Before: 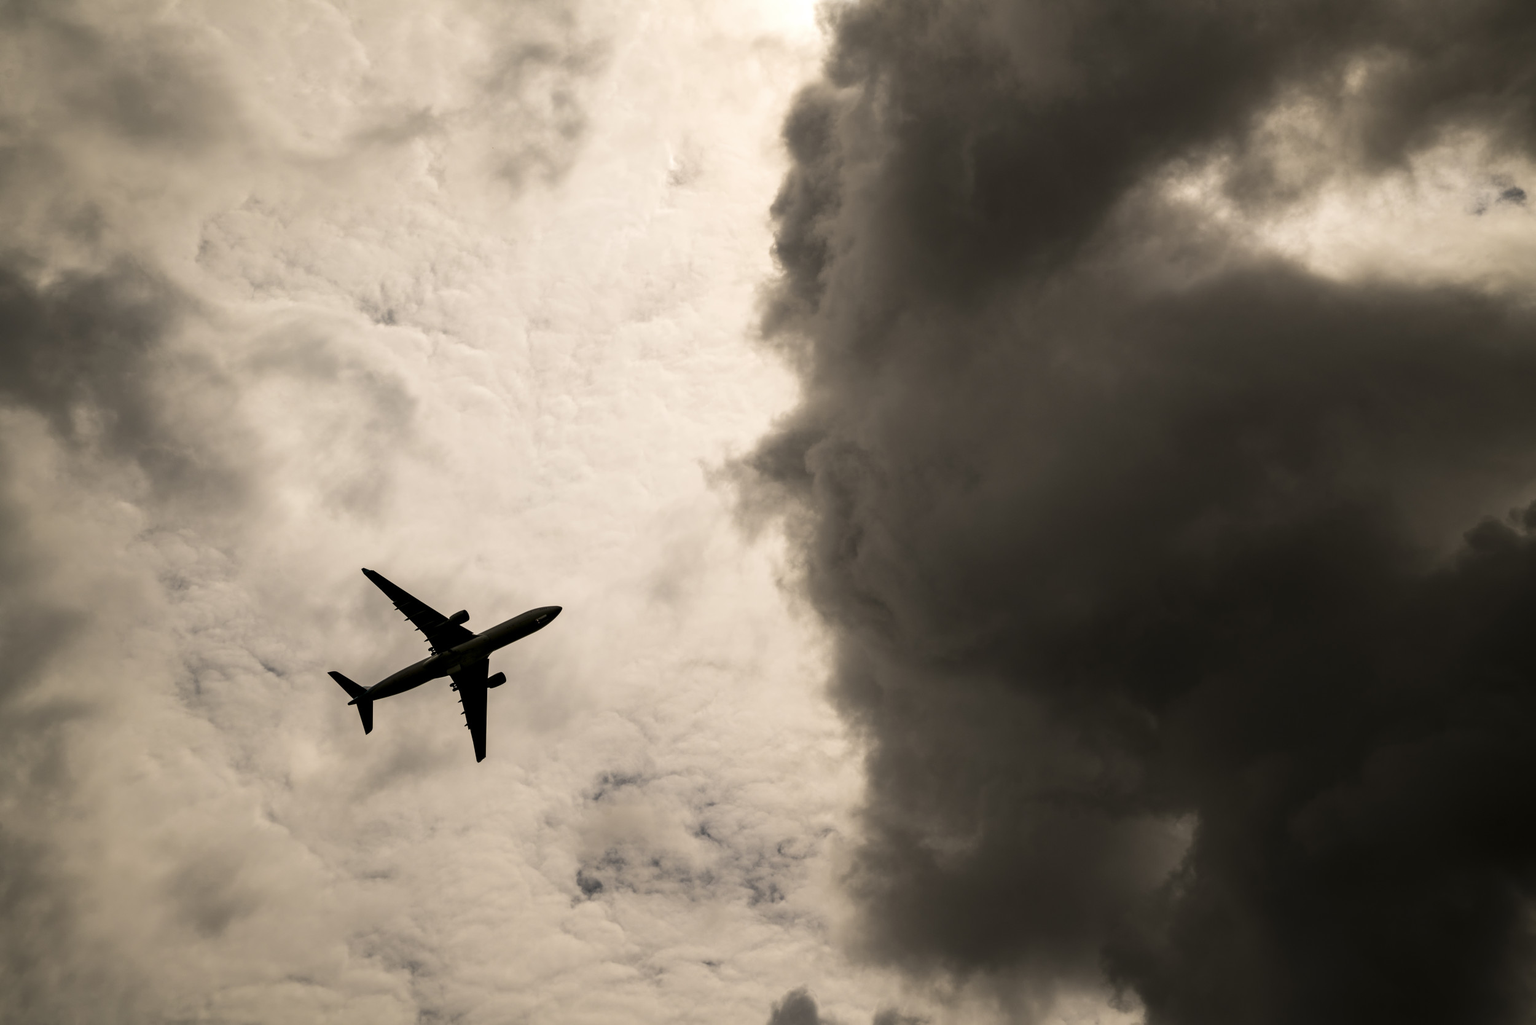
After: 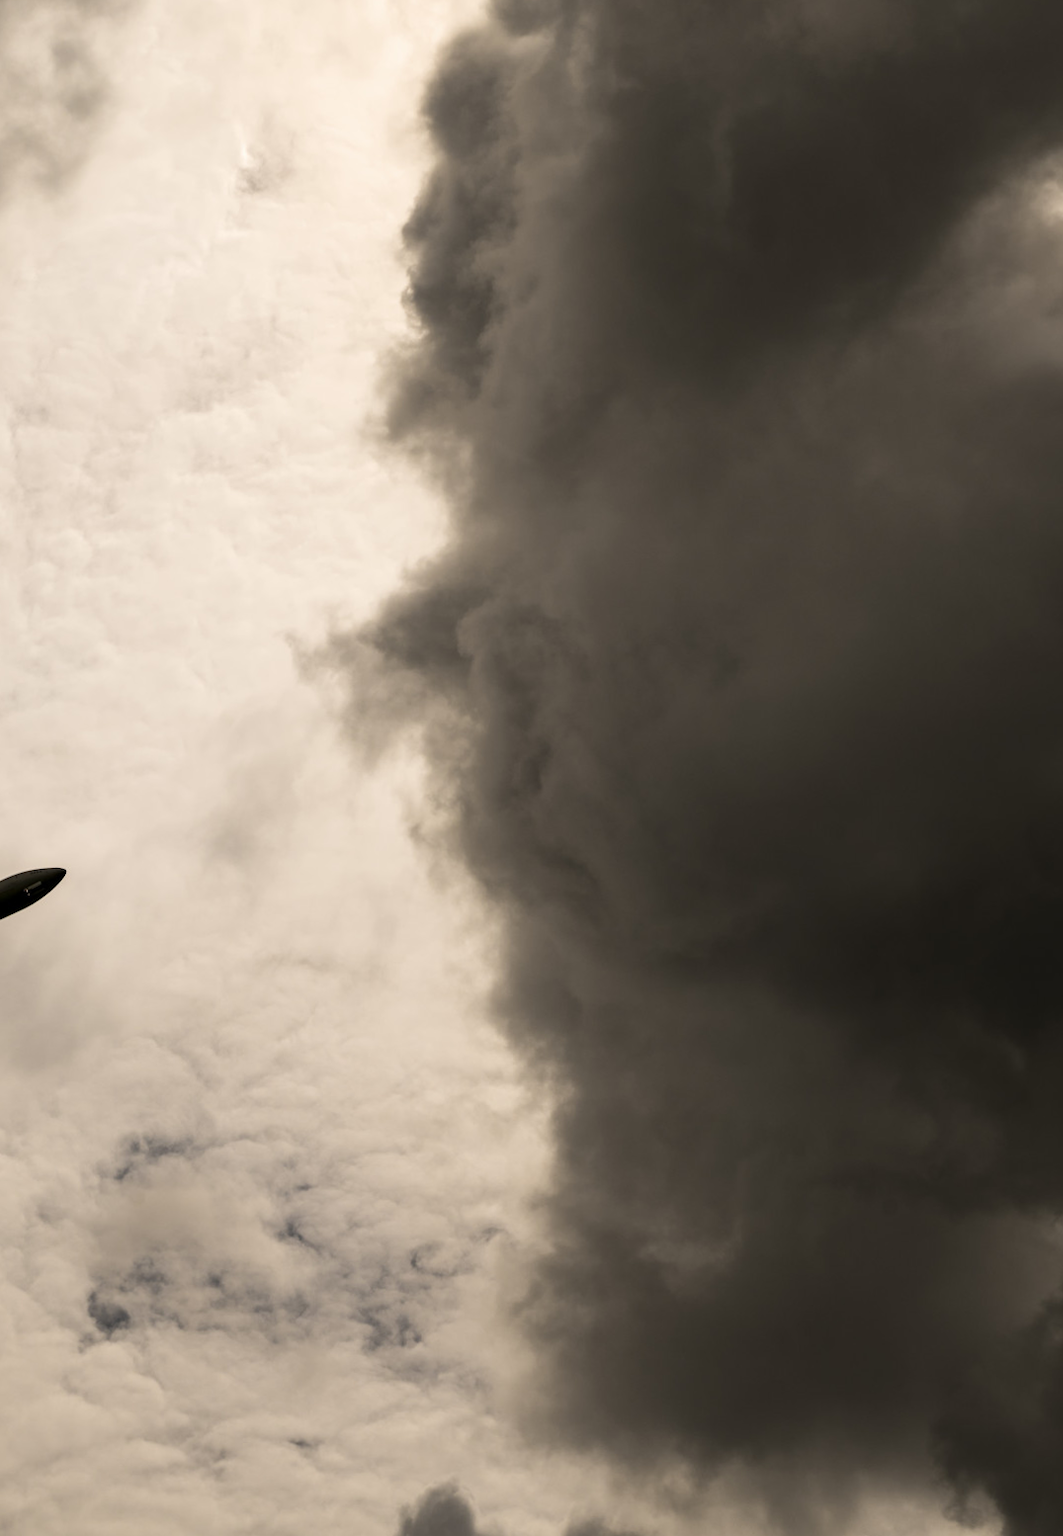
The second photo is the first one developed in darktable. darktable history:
crop: left 33.452%, top 6.025%, right 23.155%
rotate and perspective: rotation 0.192°, lens shift (horizontal) -0.015, crop left 0.005, crop right 0.996, crop top 0.006, crop bottom 0.99
